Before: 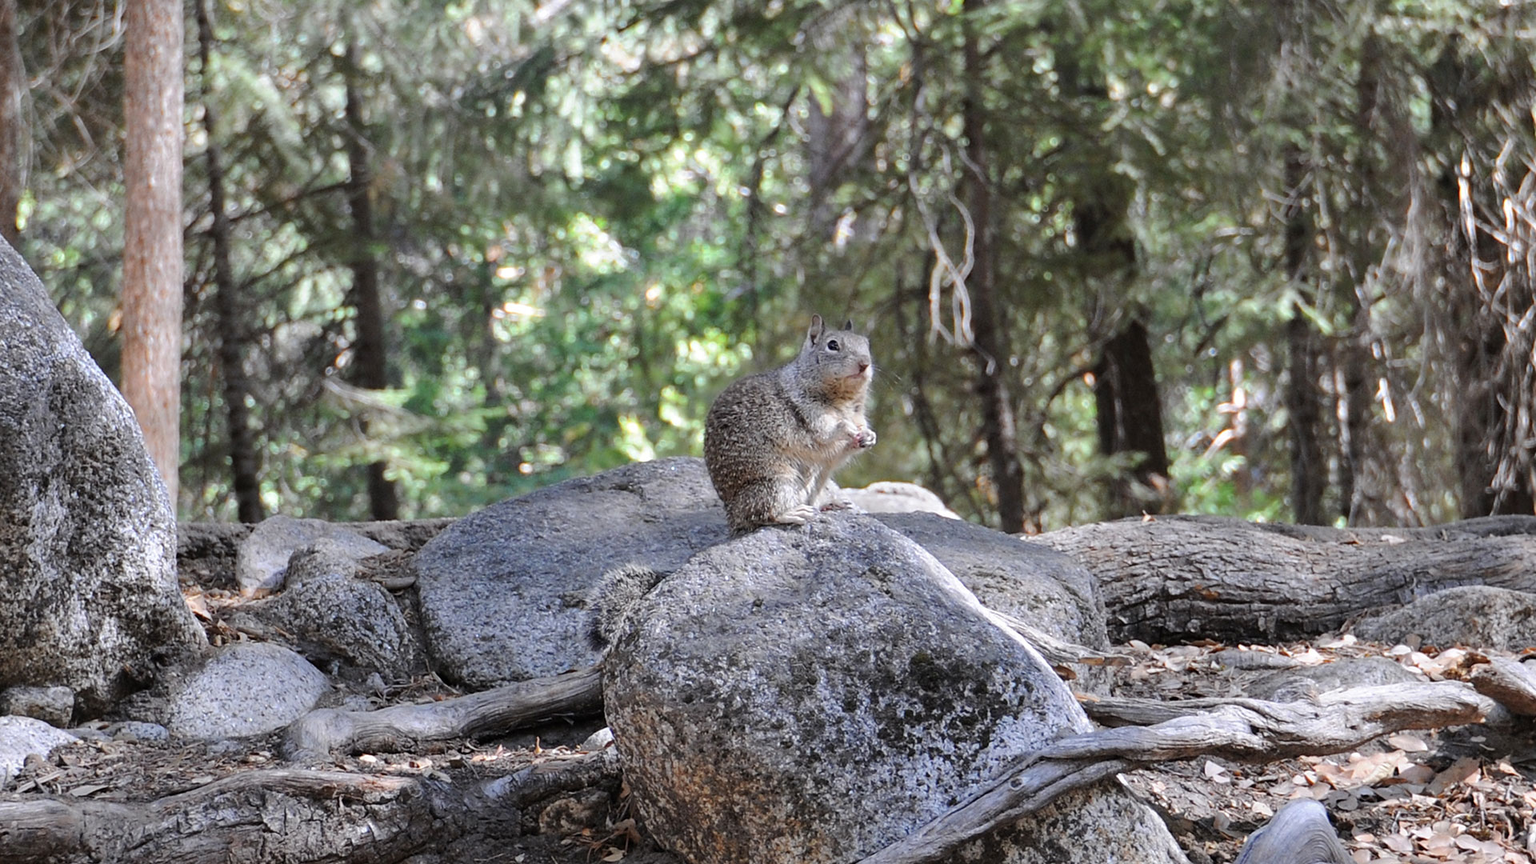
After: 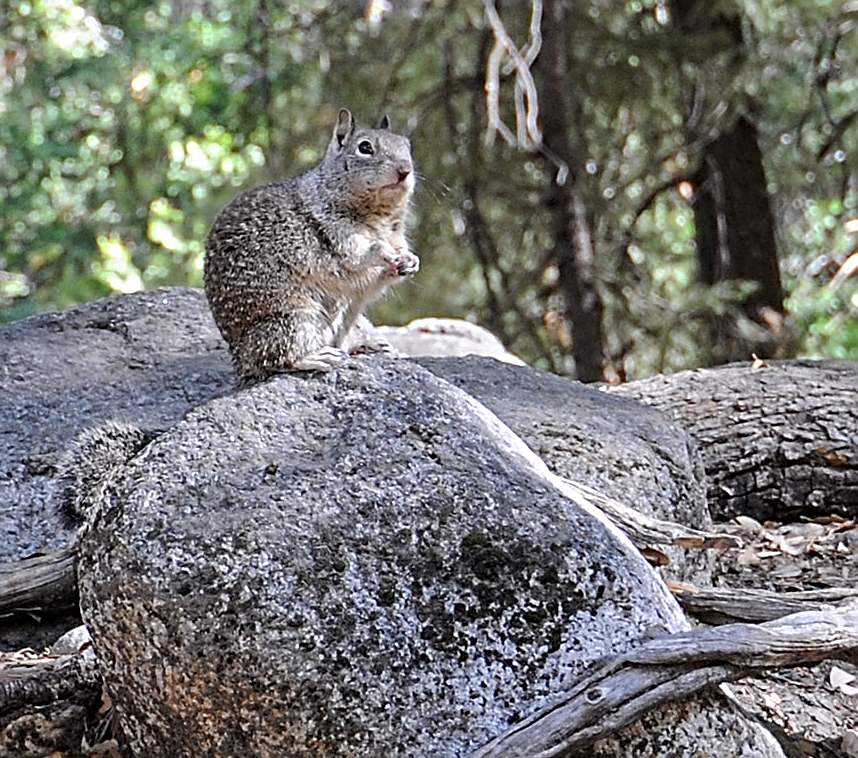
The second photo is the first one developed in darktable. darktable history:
tone equalizer: edges refinement/feathering 500, mask exposure compensation -1.57 EV, preserve details no
crop: left 35.251%, top 26.343%, right 20.035%, bottom 3.455%
contrast equalizer: octaves 7, y [[0.5, 0.501, 0.525, 0.597, 0.58, 0.514], [0.5 ×6], [0.5 ×6], [0 ×6], [0 ×6]]
sharpen: on, module defaults
